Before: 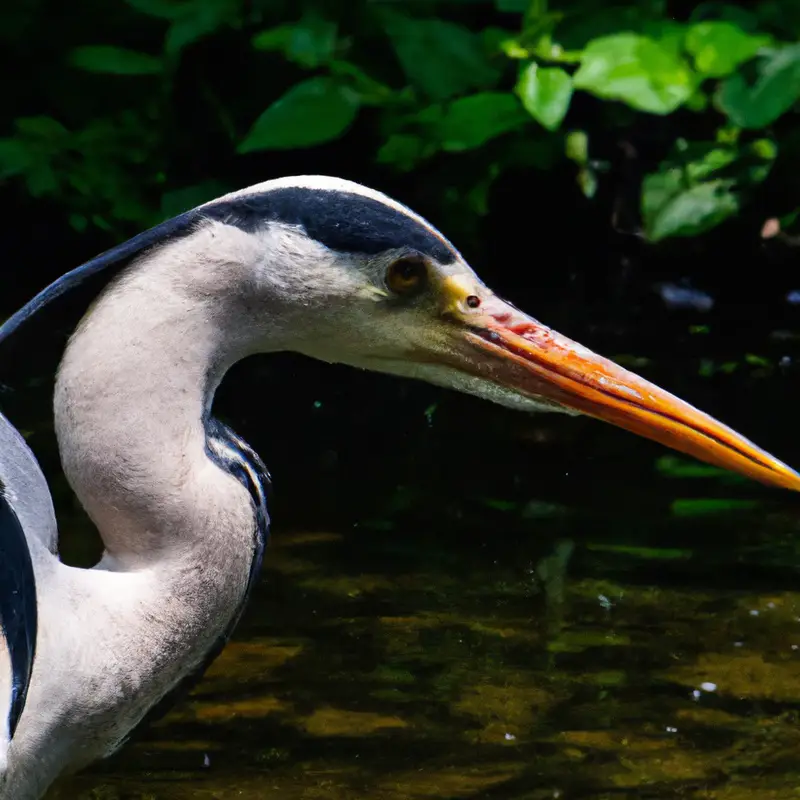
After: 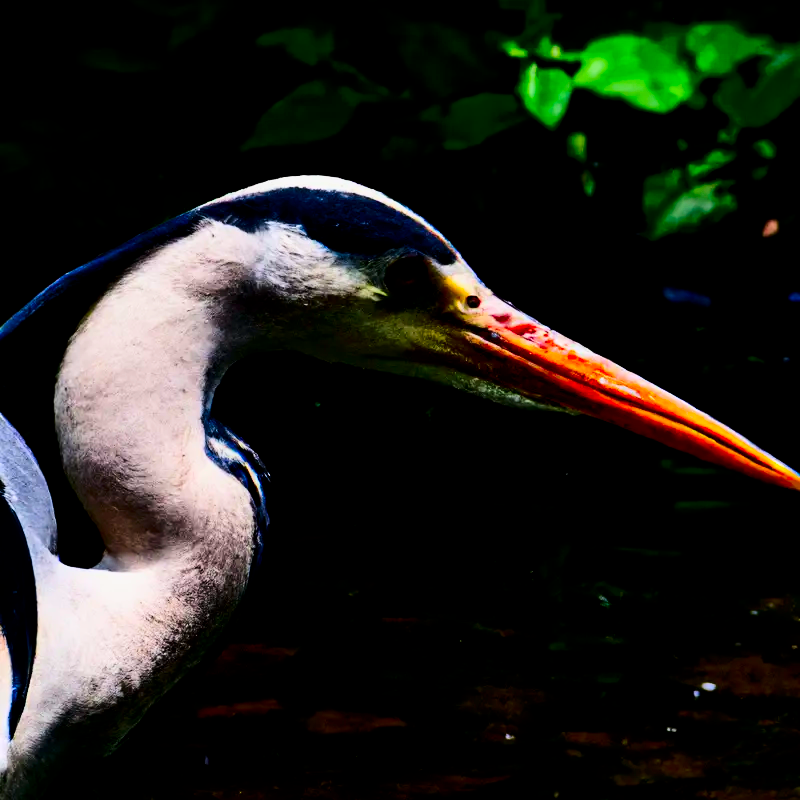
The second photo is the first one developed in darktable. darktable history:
contrast brightness saturation: contrast 0.24, brightness -0.232, saturation 0.149
color correction: highlights b* -0.006, saturation 1.81
filmic rgb: black relative exposure -4.03 EV, white relative exposure 2.99 EV, hardness 3, contrast 1.4, iterations of high-quality reconstruction 0
